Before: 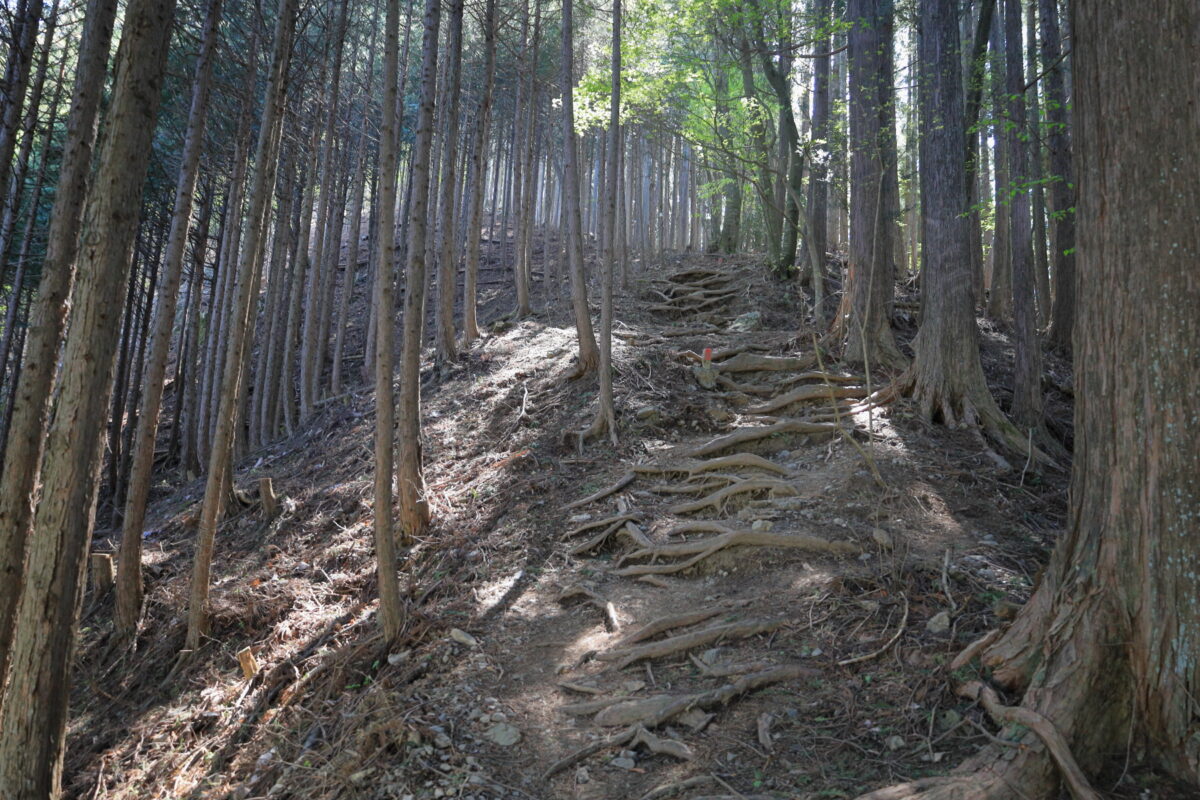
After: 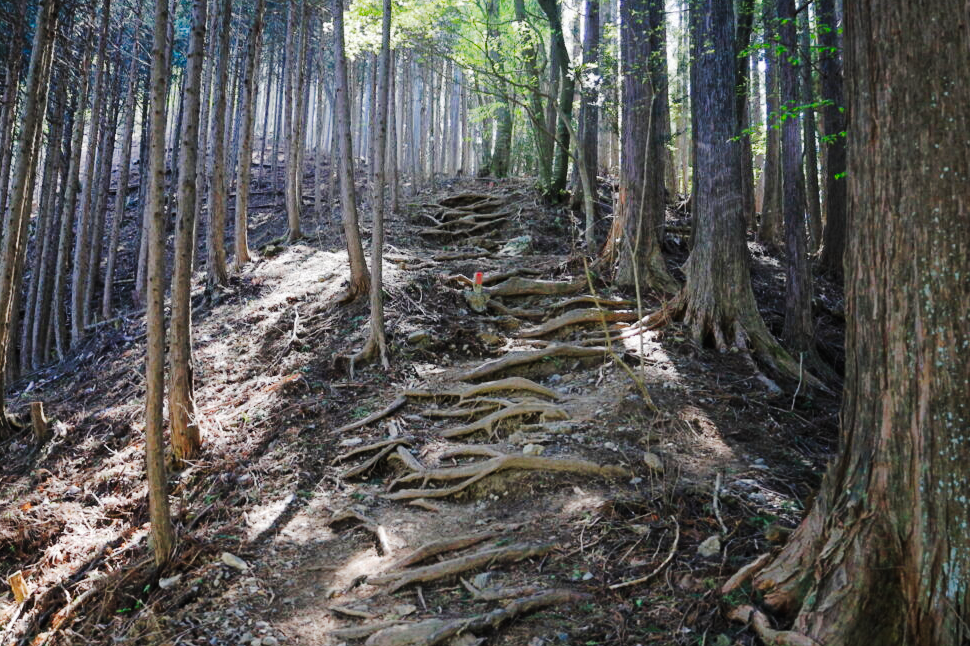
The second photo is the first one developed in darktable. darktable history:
tone curve: curves: ch0 [(0, 0) (0.003, 0.017) (0.011, 0.017) (0.025, 0.017) (0.044, 0.019) (0.069, 0.03) (0.1, 0.046) (0.136, 0.066) (0.177, 0.104) (0.224, 0.151) (0.277, 0.231) (0.335, 0.321) (0.399, 0.454) (0.468, 0.567) (0.543, 0.674) (0.623, 0.763) (0.709, 0.82) (0.801, 0.872) (0.898, 0.934) (1, 1)], preserve colors none
crop: left 19.159%, top 9.58%, bottom 9.58%
